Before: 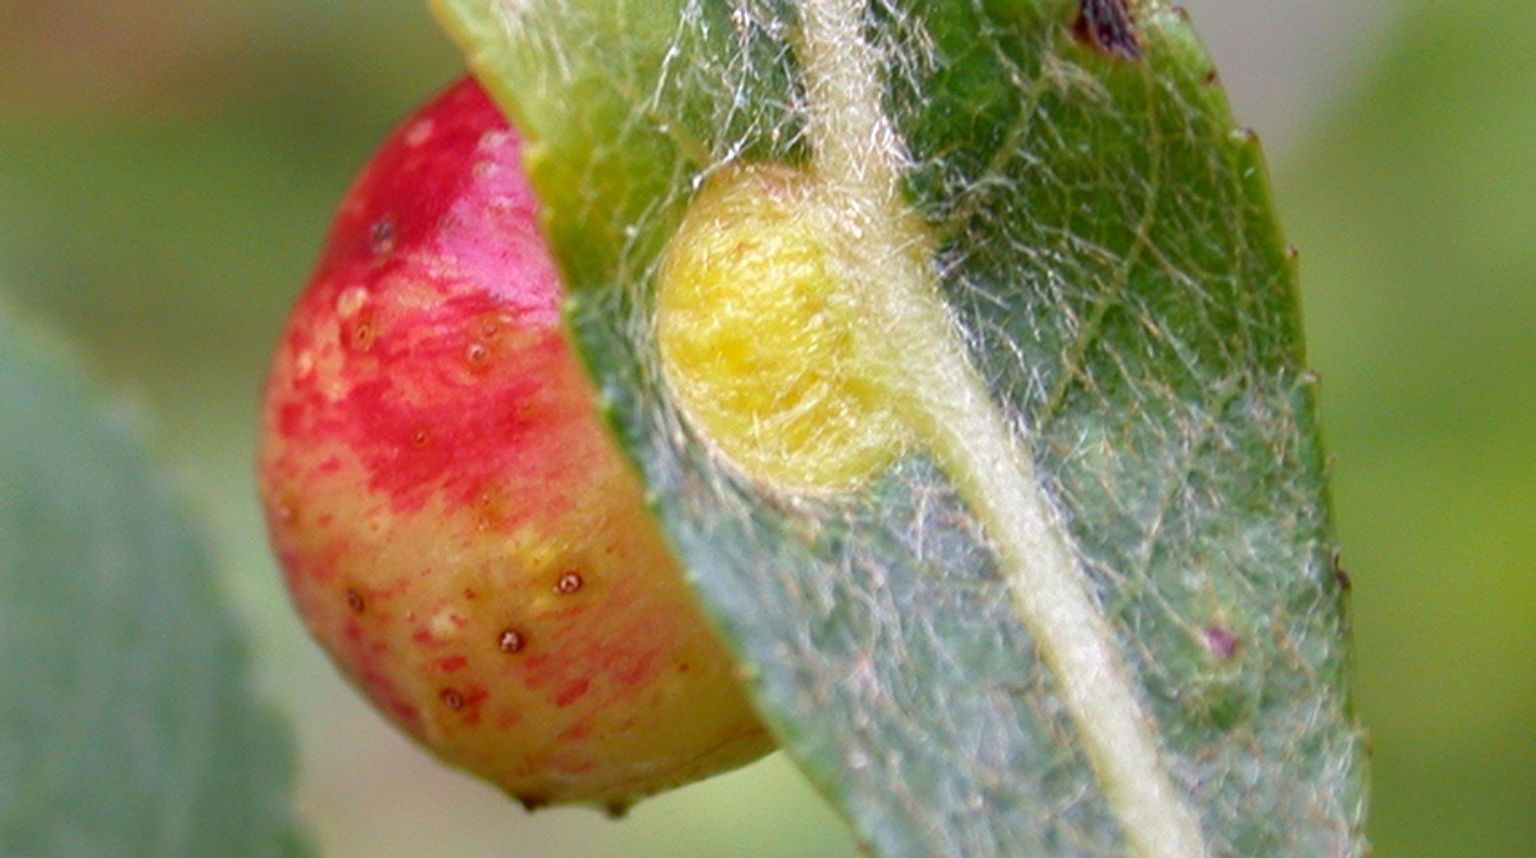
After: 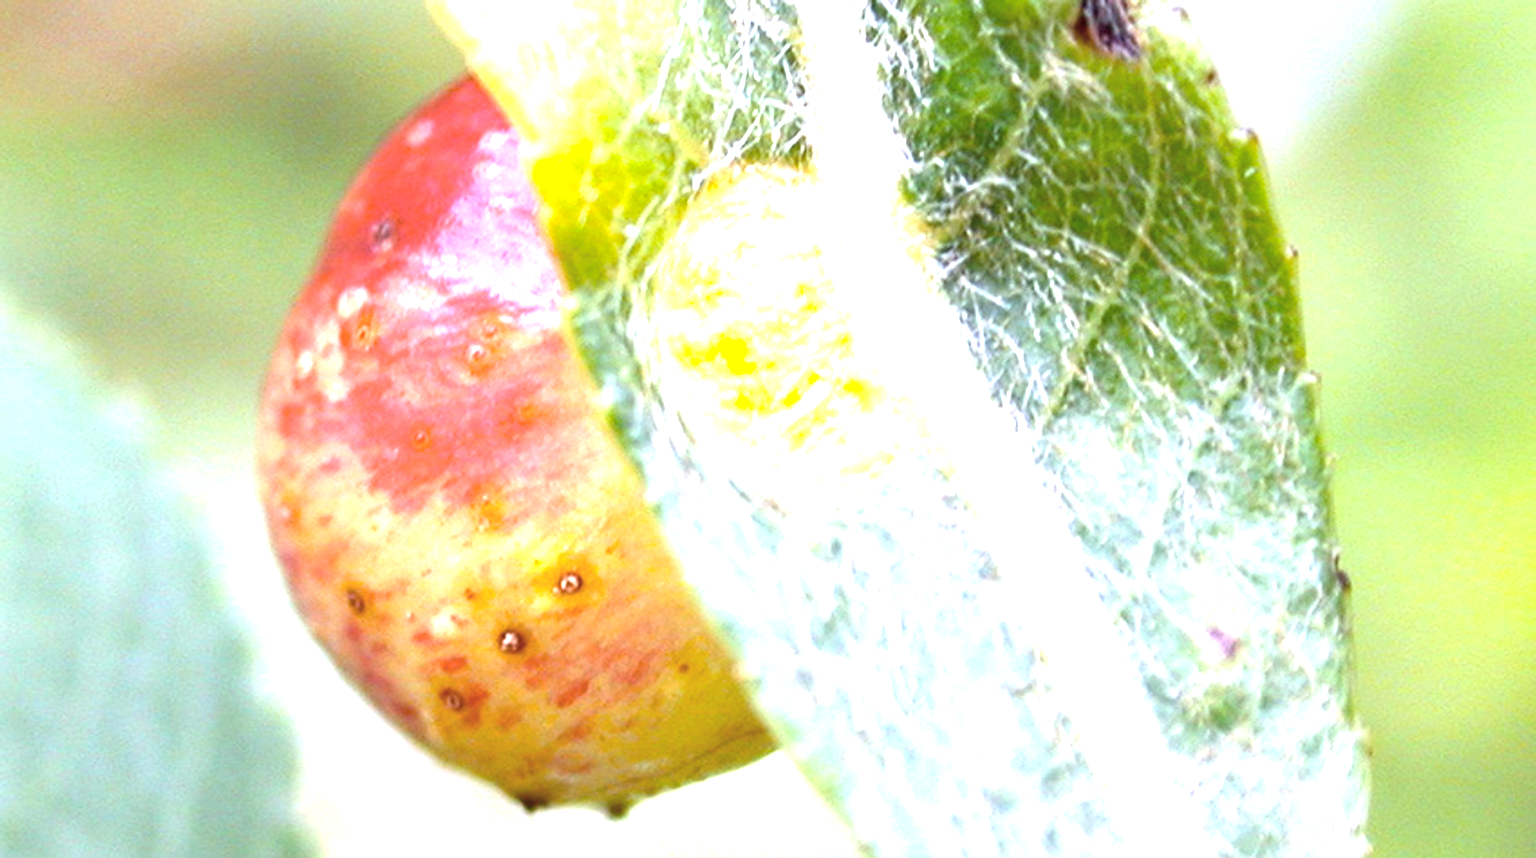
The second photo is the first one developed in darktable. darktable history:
color correction: saturation 0.57
color balance: lift [1, 1.001, 0.999, 1.001], gamma [1, 1.004, 1.007, 0.993], gain [1, 0.991, 0.987, 1.013], contrast 10%, output saturation 120%
exposure: black level correction 0.001, exposure 1.719 EV, compensate exposure bias true, compensate highlight preservation false
white balance: red 0.931, blue 1.11
